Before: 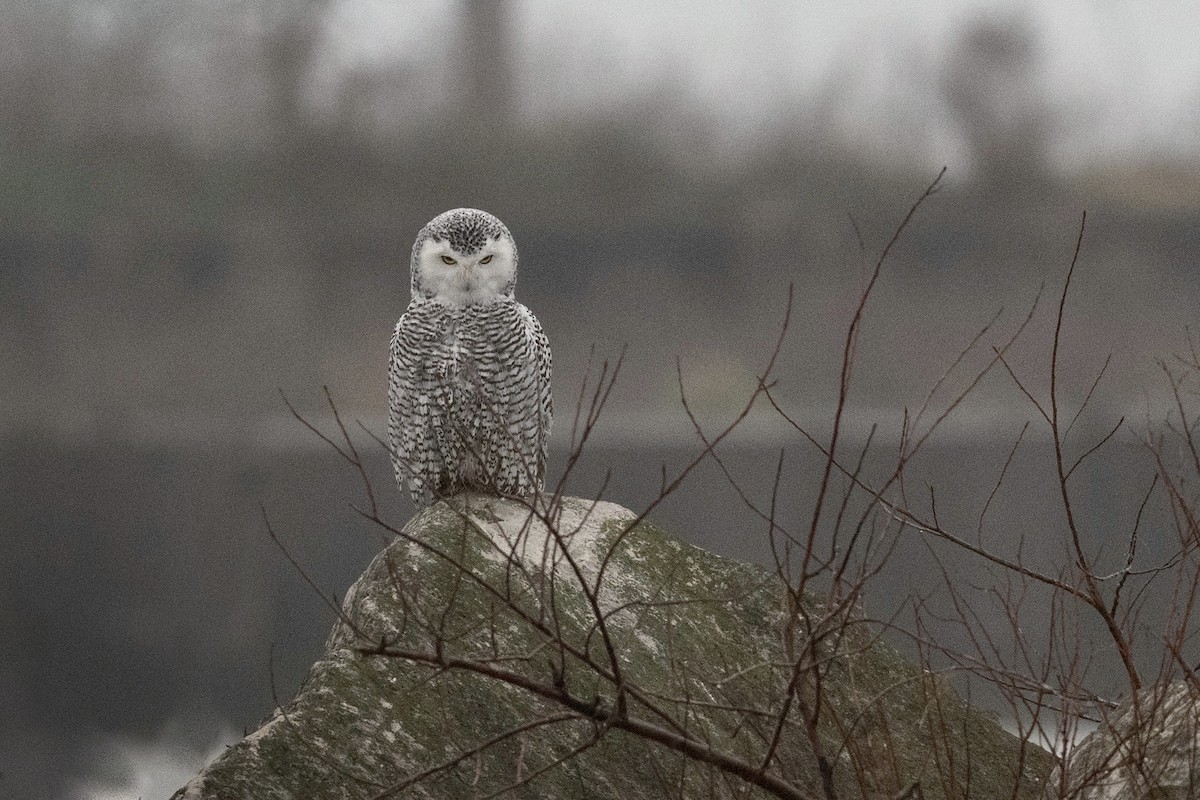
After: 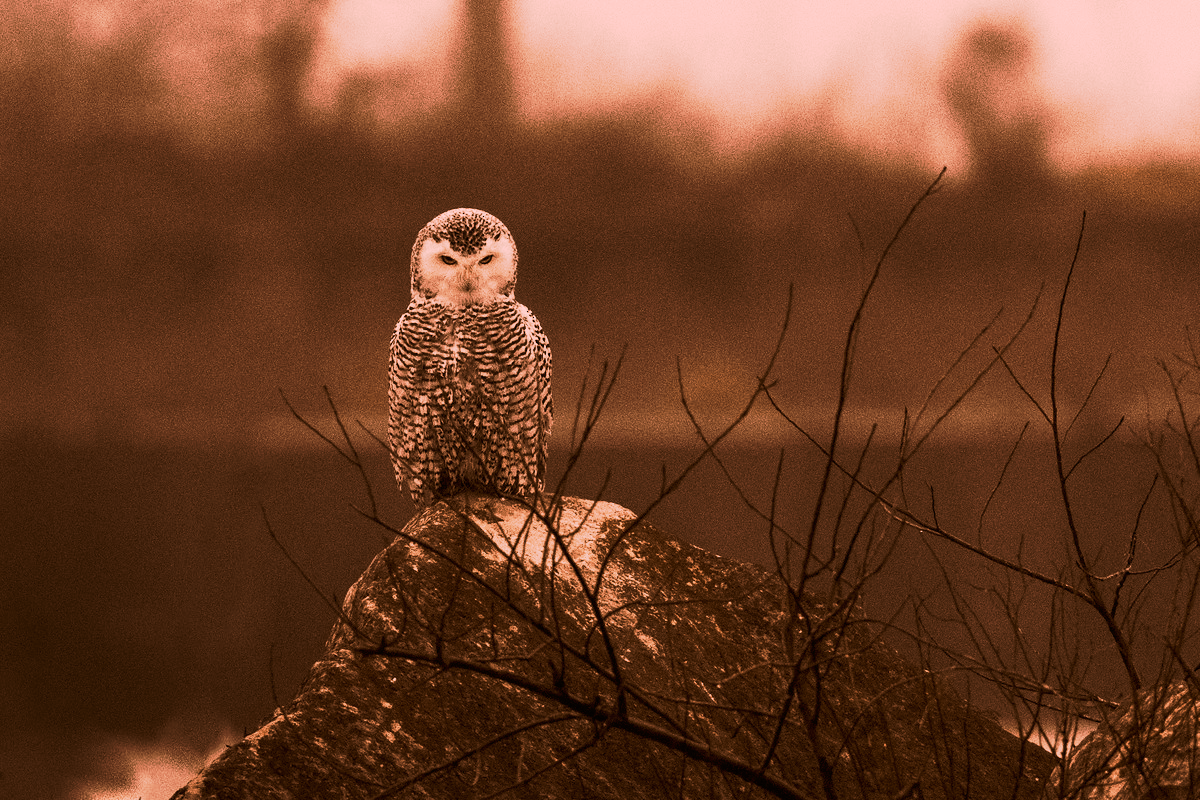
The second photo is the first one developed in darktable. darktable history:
tone curve: curves: ch0 [(0, 0) (0.003, 0.002) (0.011, 0.004) (0.025, 0.005) (0.044, 0.009) (0.069, 0.013) (0.1, 0.017) (0.136, 0.036) (0.177, 0.066) (0.224, 0.102) (0.277, 0.143) (0.335, 0.197) (0.399, 0.268) (0.468, 0.389) (0.543, 0.549) (0.623, 0.714) (0.709, 0.801) (0.801, 0.854) (0.898, 0.9) (1, 1)], preserve colors none
color look up table: target L [59.37, 71.86, 59.86, 74.93, 80.21, 59.21, 51.15, 52.45, 45.33, 38.93, 43.11, 32.93, 21.63, 74.39, 72.48, 52.31, 53.17, 51.95, 56.29, 44.72, 42.55, 44.85, 36.48, 18.93, 0.485, 96.66, 85.22, 73.62, 76.96, 70.48, 67.55, 68.89, 53.76, 65.13, 70.6, 66.5, 52.03, 34.85, 61.85, 28.51, 16.8, 40.93, 14.16, 74.21, 87.41, 68.12, 68.95, 65.73, 51.55], target a [33.06, 39.78, 36.13, 42.76, 34.73, 28.77, 22.41, 16.2, 19.72, 20.83, 13.35, 16.99, 21.41, 41.39, 38.75, 16.76, 18.17, 15.91, 20.97, 17.35, 15.29, 17.01, 19.38, 18.61, 1.932, 13.11, 29.41, 40.93, 35.3, 37.42, 40.94, 34.57, 12.59, 35.08, 31.82, 36.19, 16.87, 20.21, 35.62, 22.05, 12.74, 17.5, 11.19, 41.6, 38.61, 39.27, 36.24, 33.94, 17.25], target b [41.35, 26.99, 42.22, 27.1, 26.78, 38.35, 40.58, 32.29, 41.89, 40.33, 28, 27.89, 27.8, 27.48, 22.72, 34.24, 38.85, 26.74, 38.62, 41.45, 33.93, 41.37, 38.65, 25.43, 0.765, 5.88, 30.69, 29.93, 35.21, 27.07, 24.12, 46.21, 14.84, 42.66, 47.81, 43.45, 38.04, 37.41, 42.12, 29.79, 19.14, 41.33, 21.5, 28.71, 30.54, 24.91, 36.07, 20.45, 39.01], num patches 49
